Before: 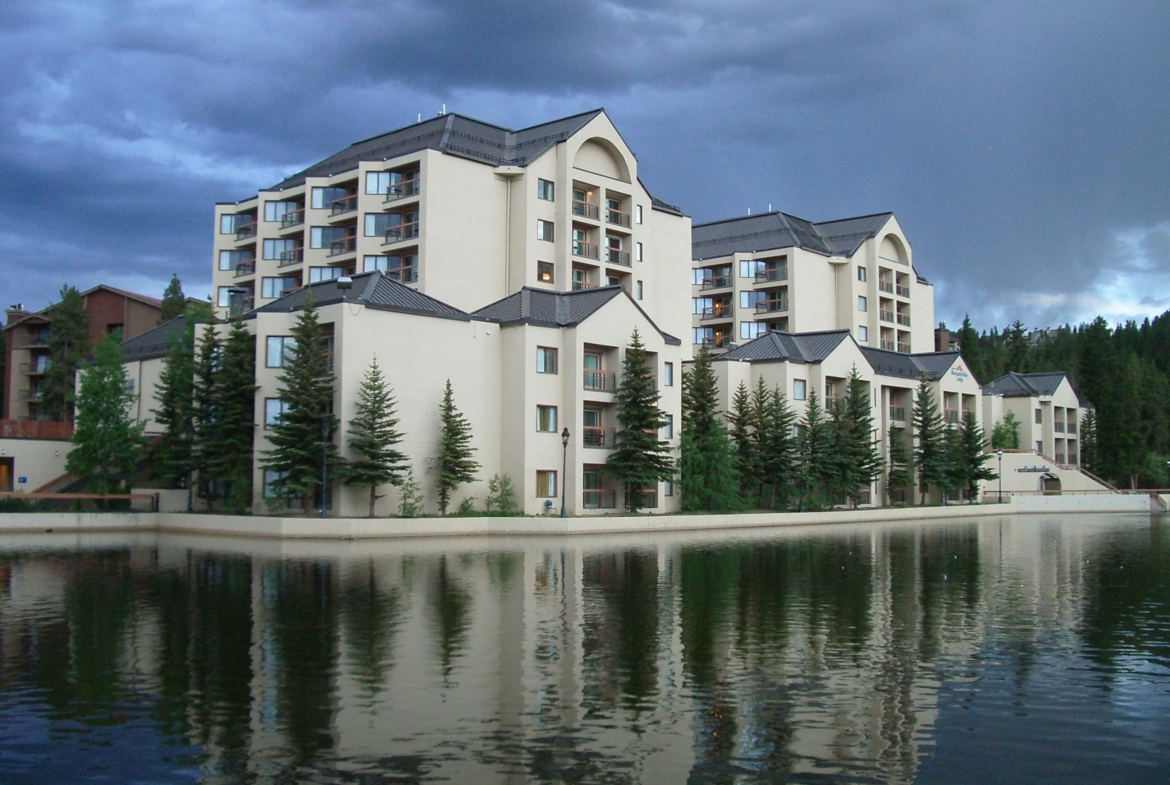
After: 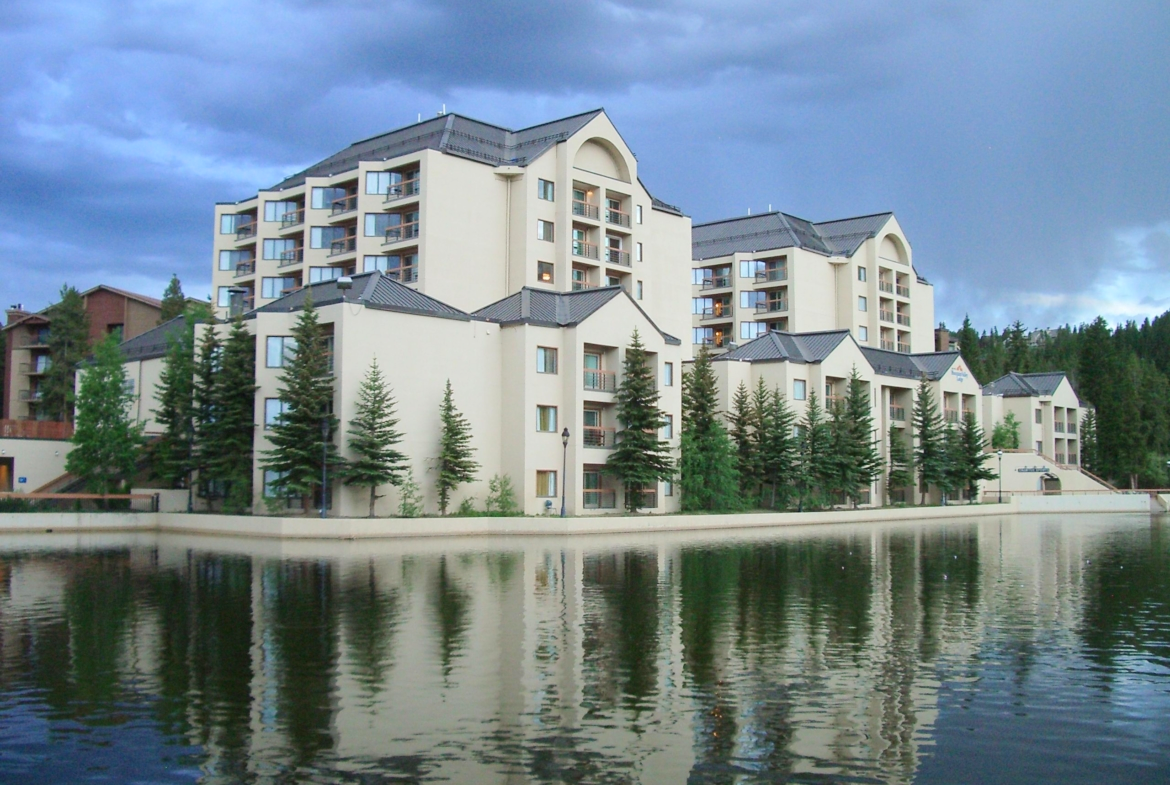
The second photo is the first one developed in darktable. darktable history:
base curve: curves: ch0 [(0, 0) (0.158, 0.273) (0.879, 0.895) (1, 1)]
